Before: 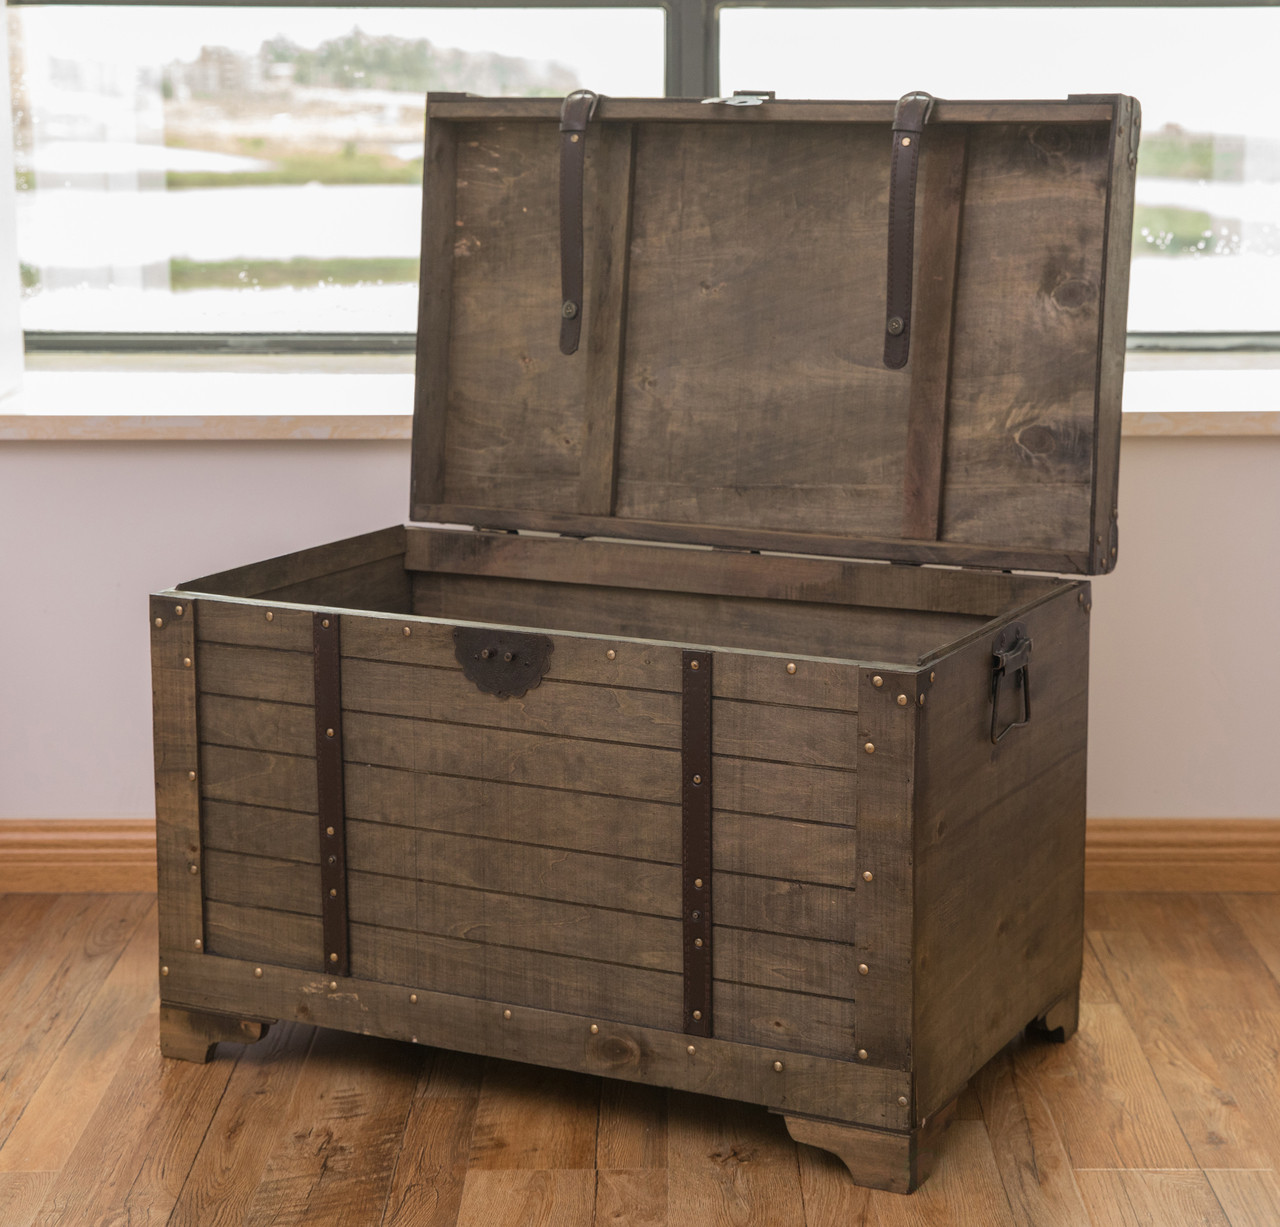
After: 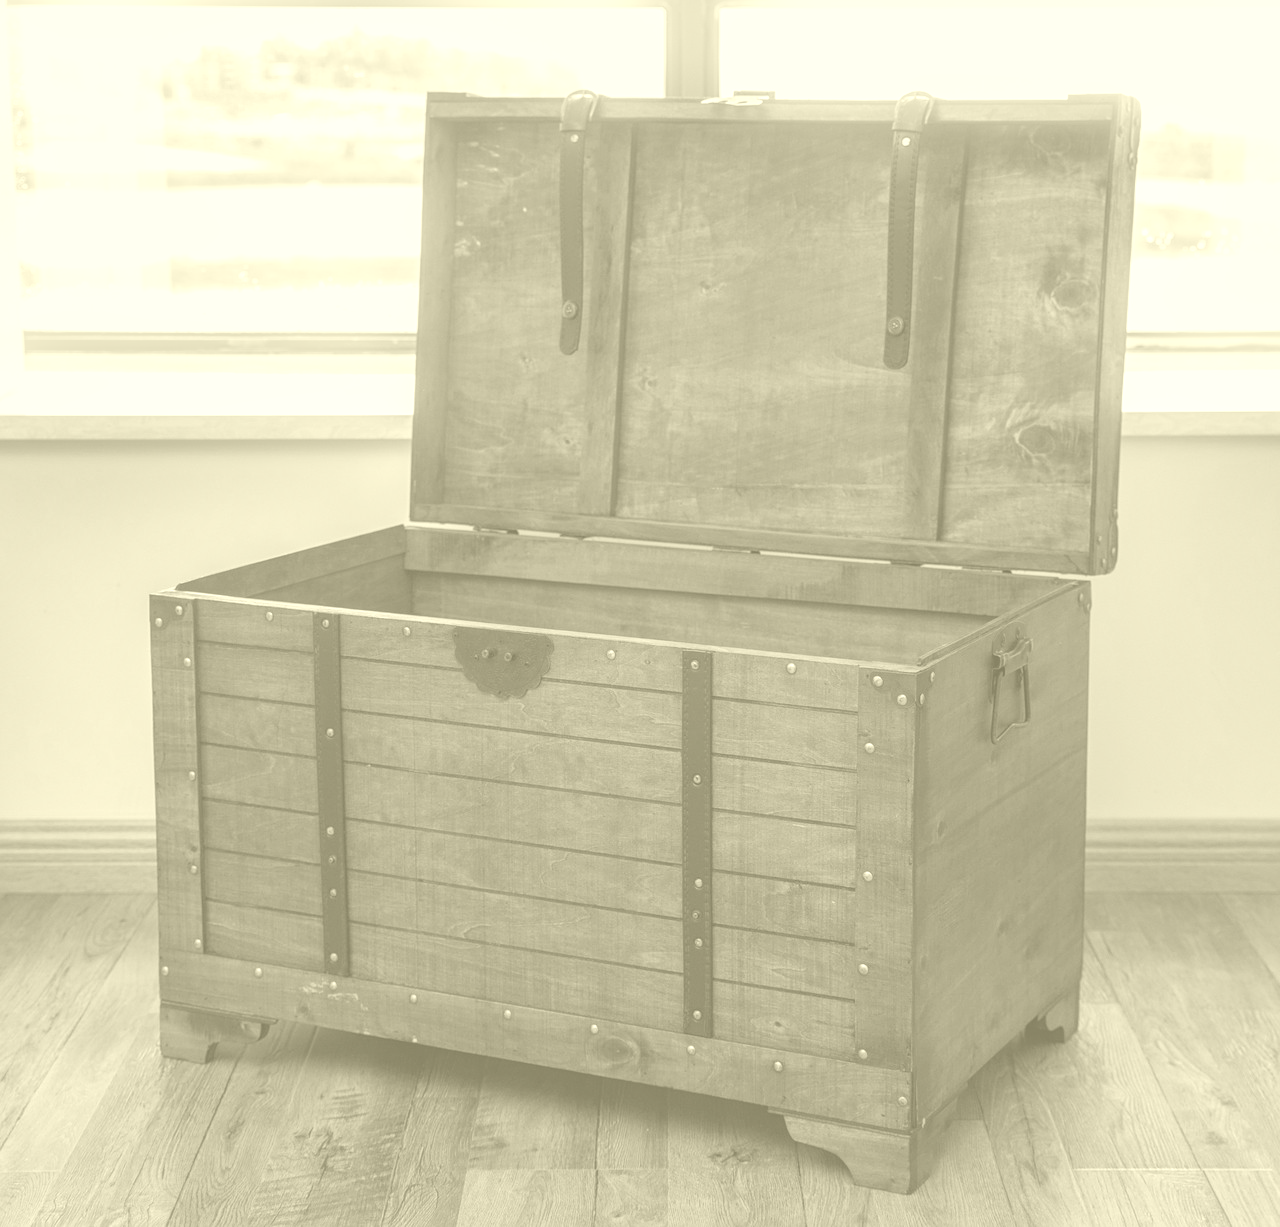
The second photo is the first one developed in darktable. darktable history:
color balance rgb: shadows lift › luminance -10%, highlights gain › luminance 10%, saturation formula JzAzBz (2021)
shadows and highlights: radius 118.69, shadows 42.21, highlights -61.56, soften with gaussian
bloom: size 9%, threshold 100%, strength 7%
exposure: compensate highlight preservation false
sharpen: amount 0.2
local contrast: detail 130%
colorize: hue 43.2°, saturation 40%, version 1
color correction: highlights a* 5.3, highlights b* 24.26, shadows a* -15.58, shadows b* 4.02
